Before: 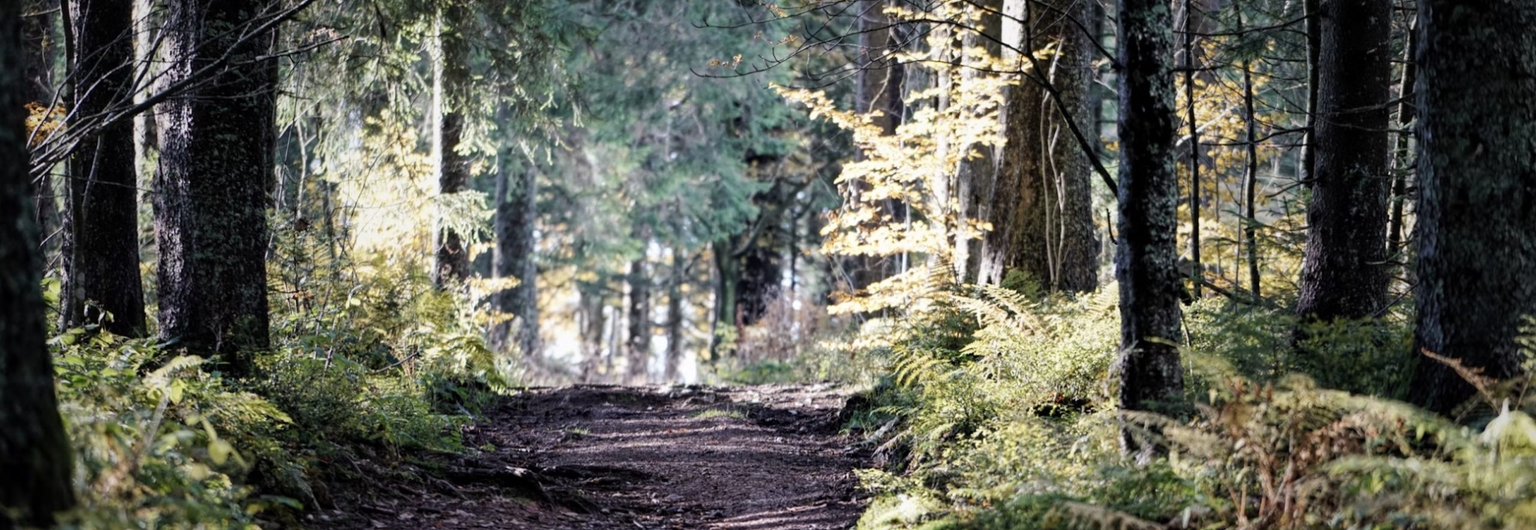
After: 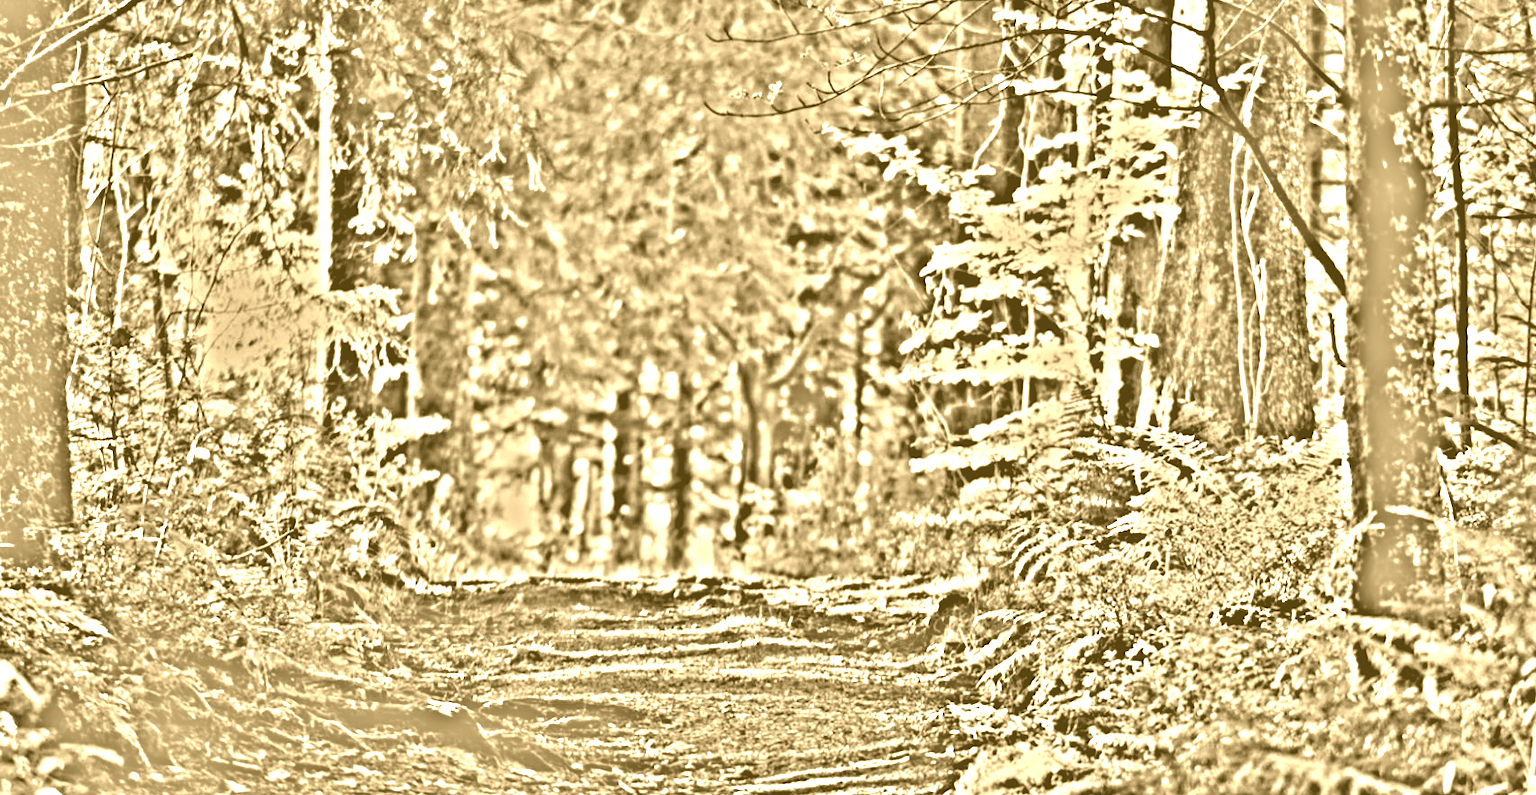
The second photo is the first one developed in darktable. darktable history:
colorize: hue 36°, source mix 100%
crop and rotate: left 14.385%, right 18.948%
highpass: on, module defaults
